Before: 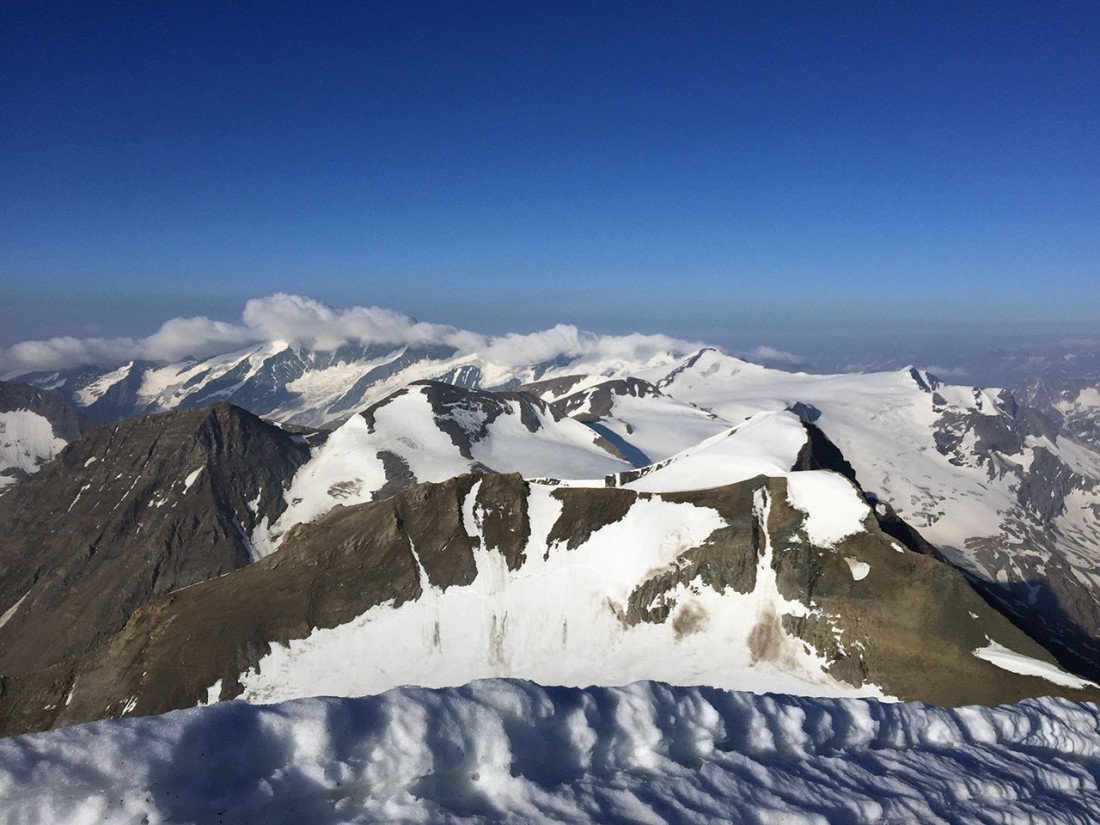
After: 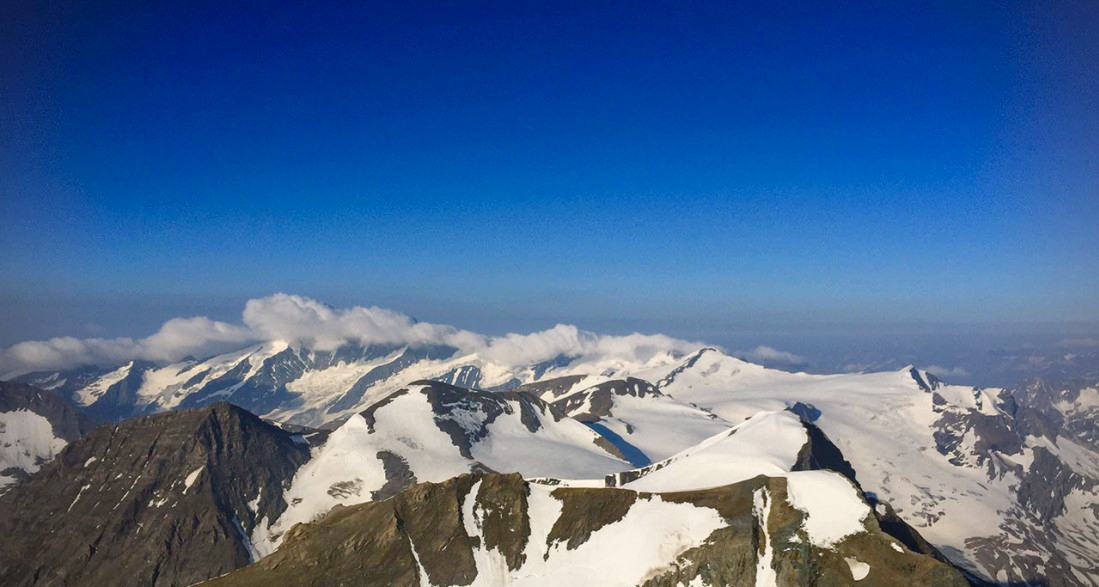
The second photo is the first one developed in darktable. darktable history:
crop: right 0.001%, bottom 28.785%
vignetting: fall-off radius 60.64%
color balance rgb: highlights gain › chroma 2.06%, highlights gain › hue 71.41°, perceptual saturation grading › global saturation 20%, perceptual saturation grading › highlights -14.358%, perceptual saturation grading › shadows 49.741%
local contrast: detail 110%
